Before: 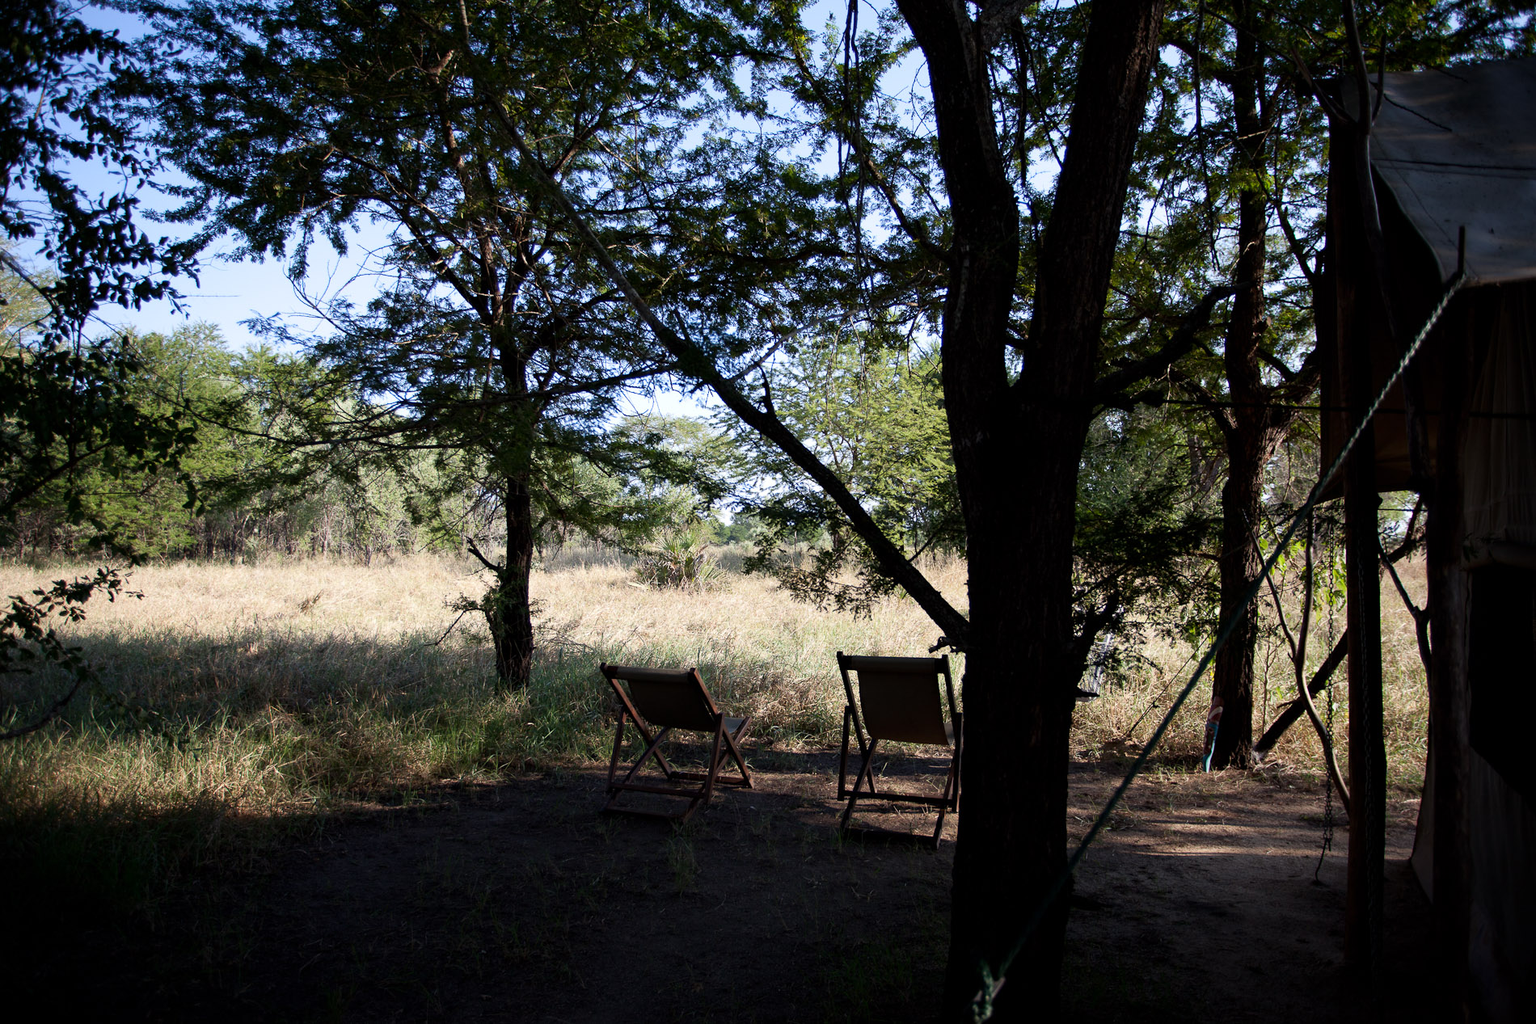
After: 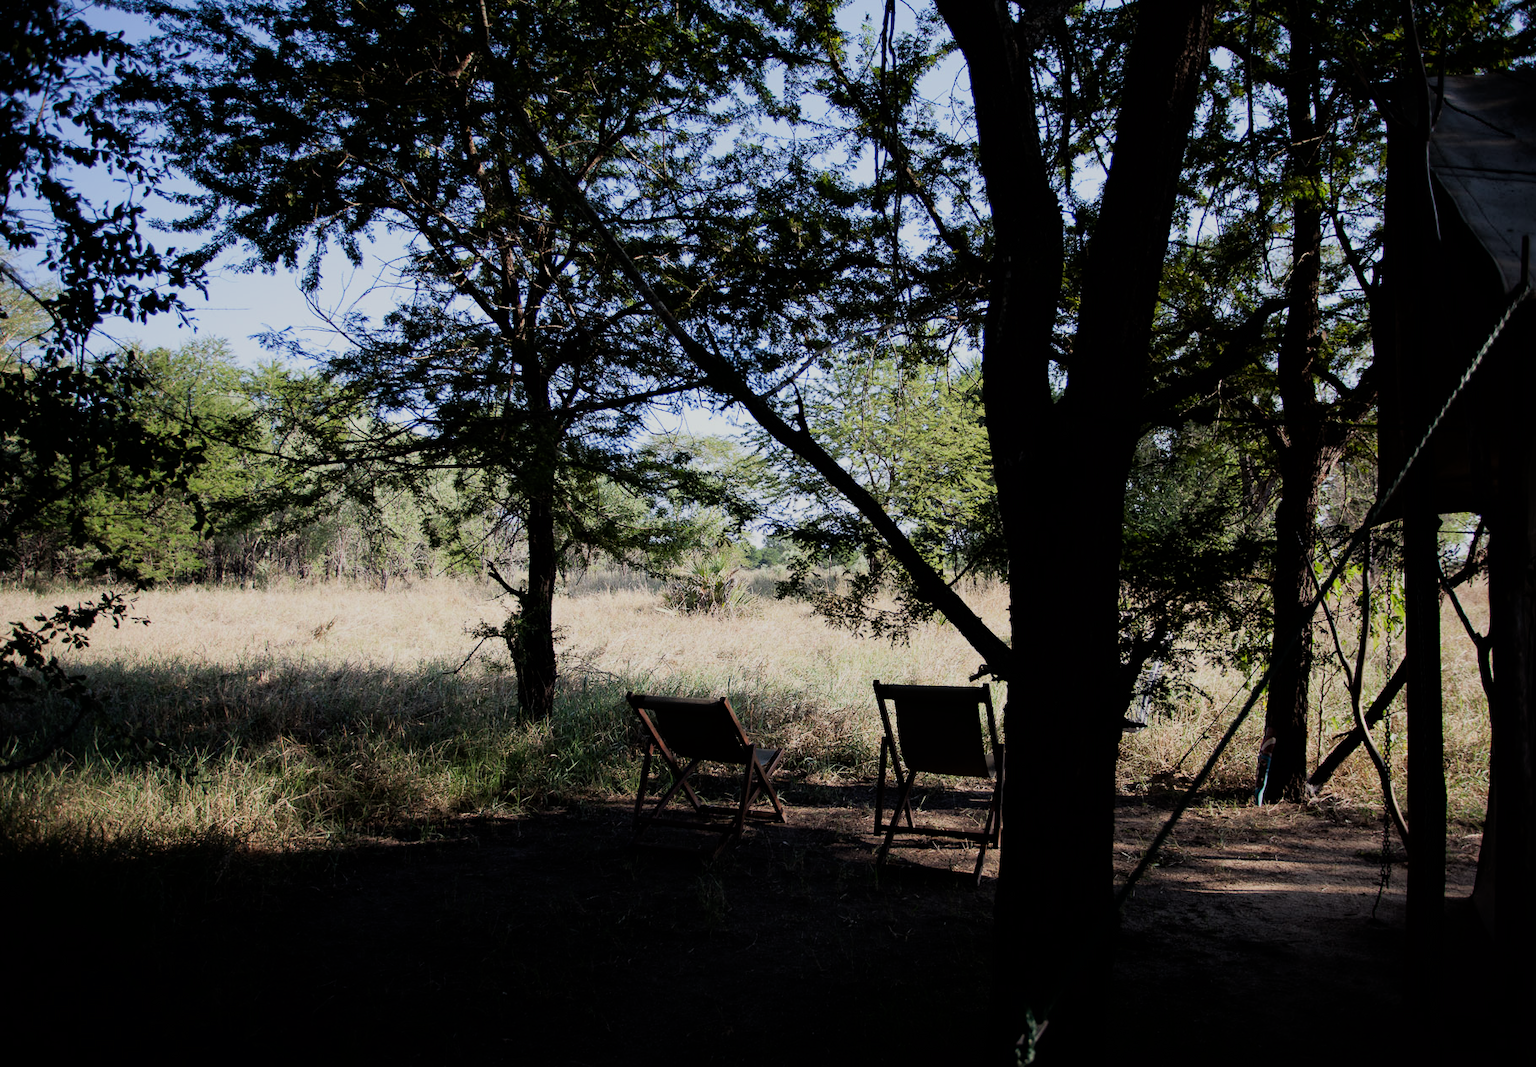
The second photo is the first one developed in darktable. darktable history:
filmic rgb: black relative exposure -7.65 EV, white relative exposure 4.56 EV, hardness 3.61, contrast 1.05
crop: right 4.126%, bottom 0.031%
